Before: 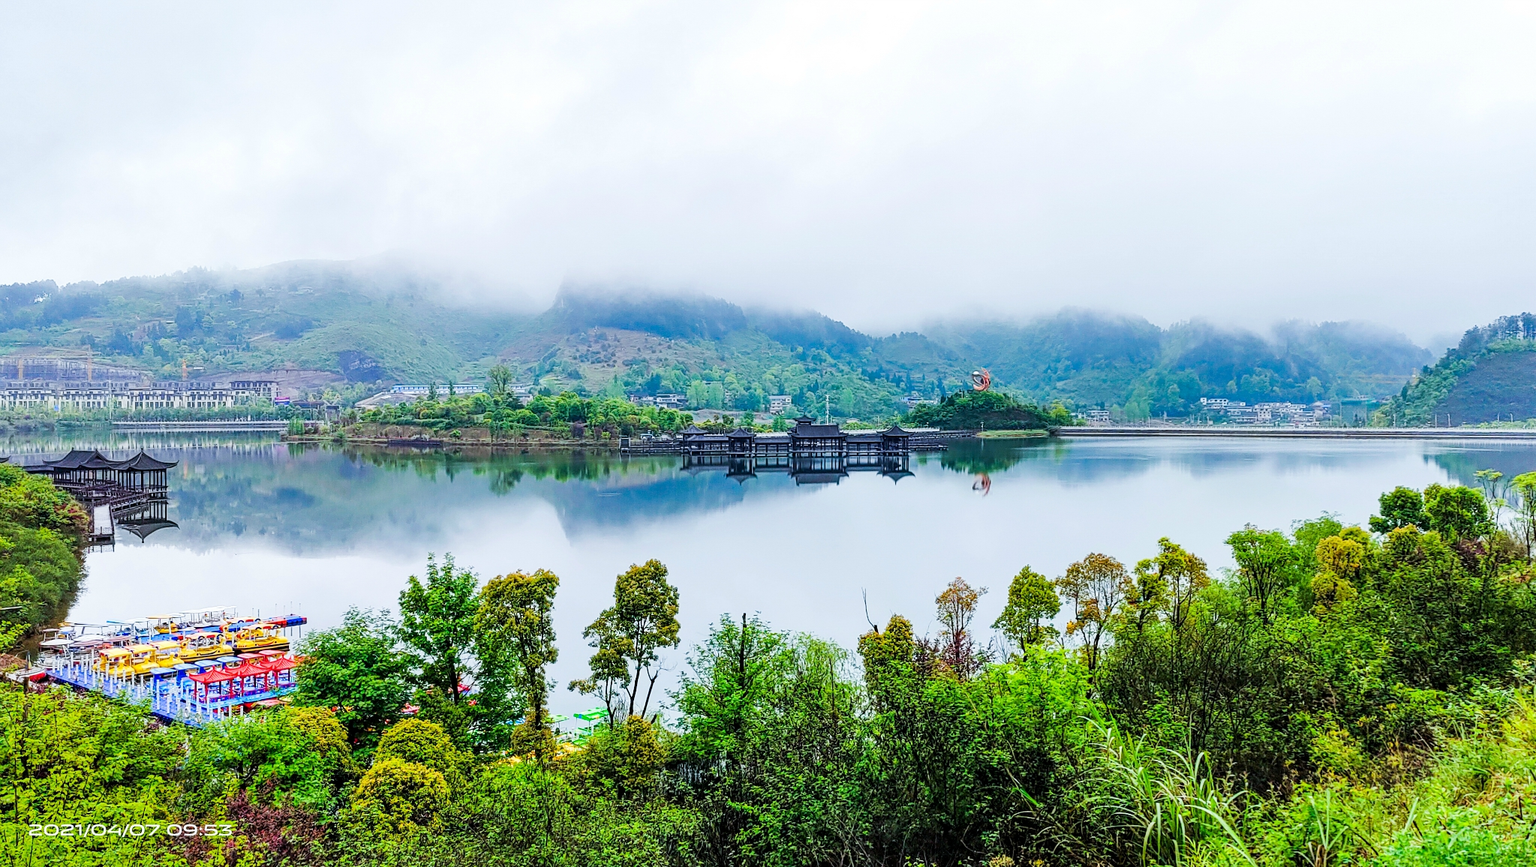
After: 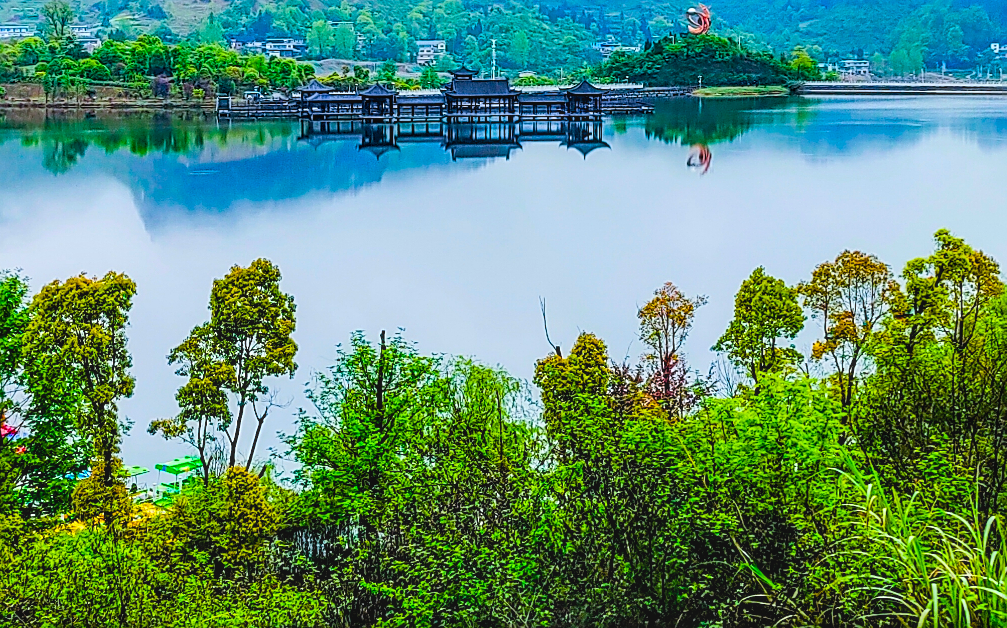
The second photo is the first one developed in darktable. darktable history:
color balance rgb: shadows lift › chroma 3.769%, shadows lift › hue 89.49°, linear chroma grading › global chroma 25.352%, perceptual saturation grading › global saturation 30.37%, global vibrance 20%
sharpen: on, module defaults
crop: left 29.752%, top 42.169%, right 21.015%, bottom 3.477%
contrast brightness saturation: contrast -0.122
exposure: compensate highlight preservation false
local contrast: detail 130%
